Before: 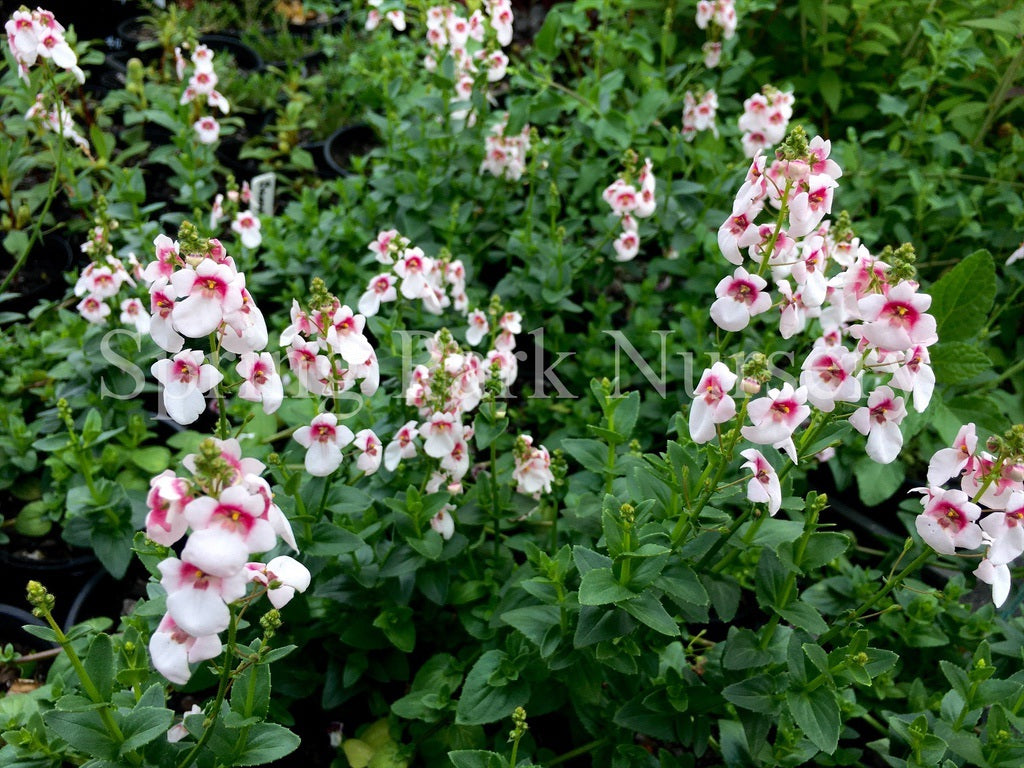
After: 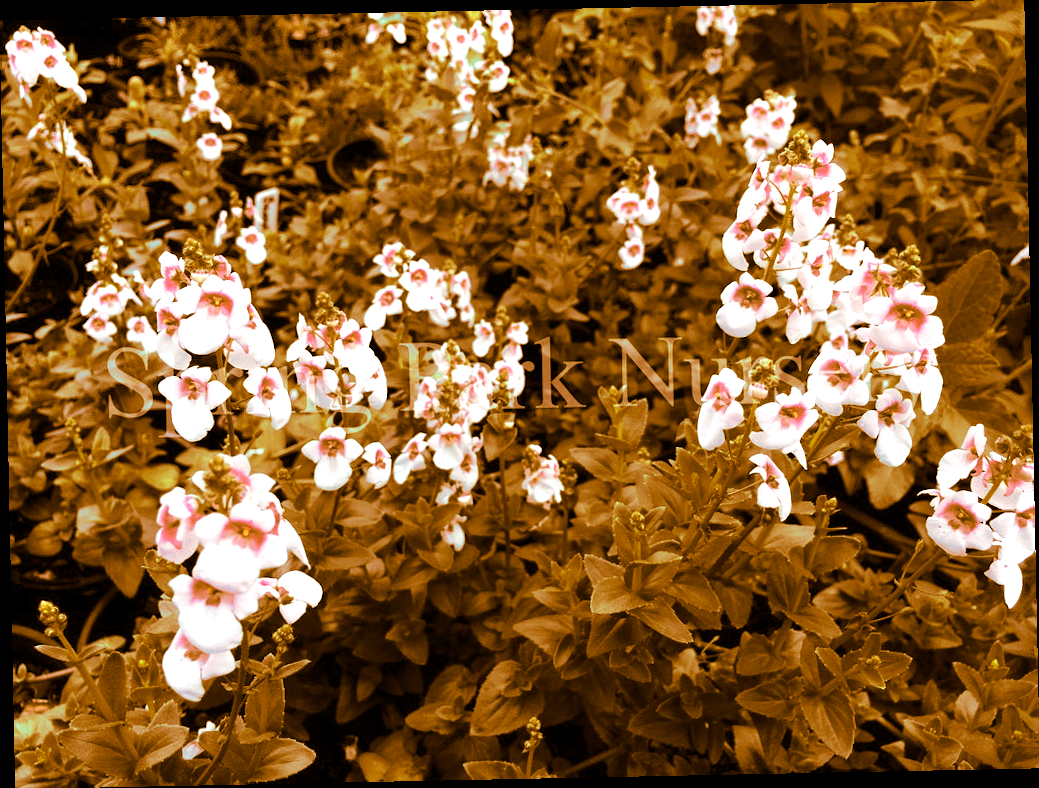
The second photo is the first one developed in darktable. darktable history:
split-toning: shadows › hue 26°, shadows › saturation 0.92, highlights › hue 40°, highlights › saturation 0.92, balance -63, compress 0%
white balance: emerald 1
exposure: exposure 0.566 EV, compensate highlight preservation false
rotate and perspective: rotation -1.17°, automatic cropping off
